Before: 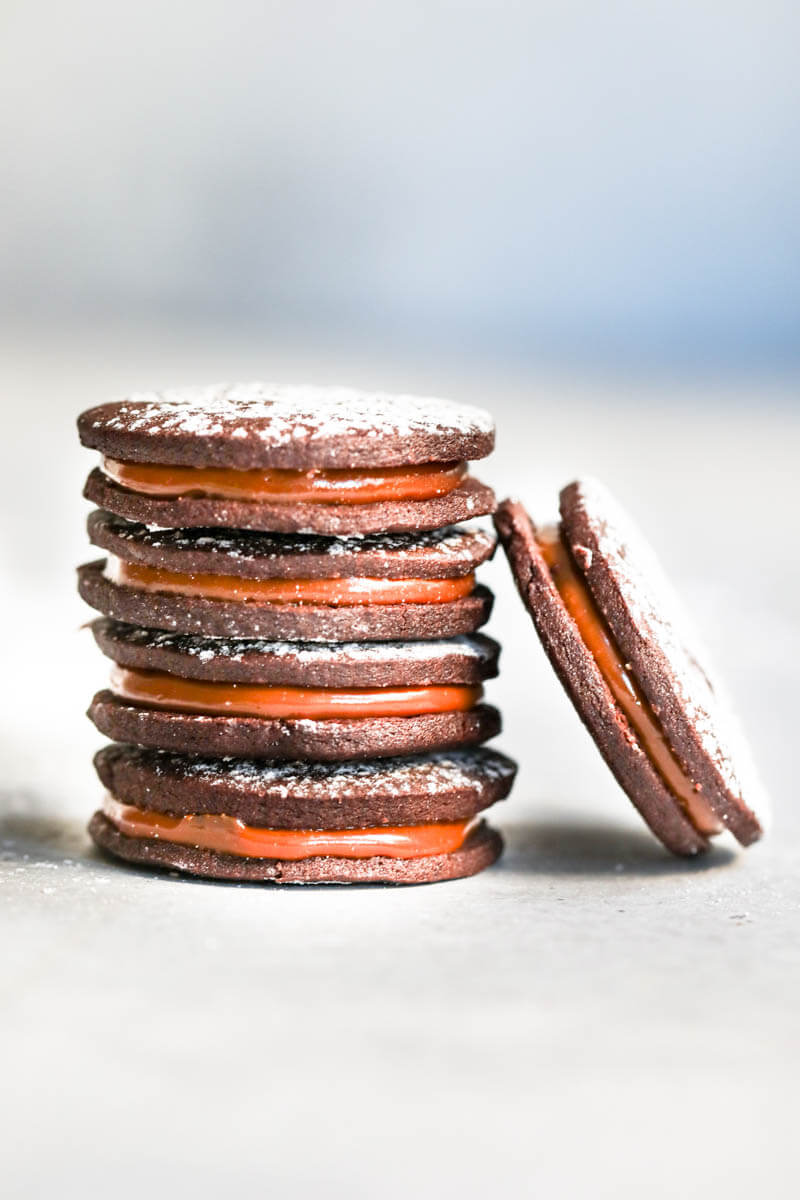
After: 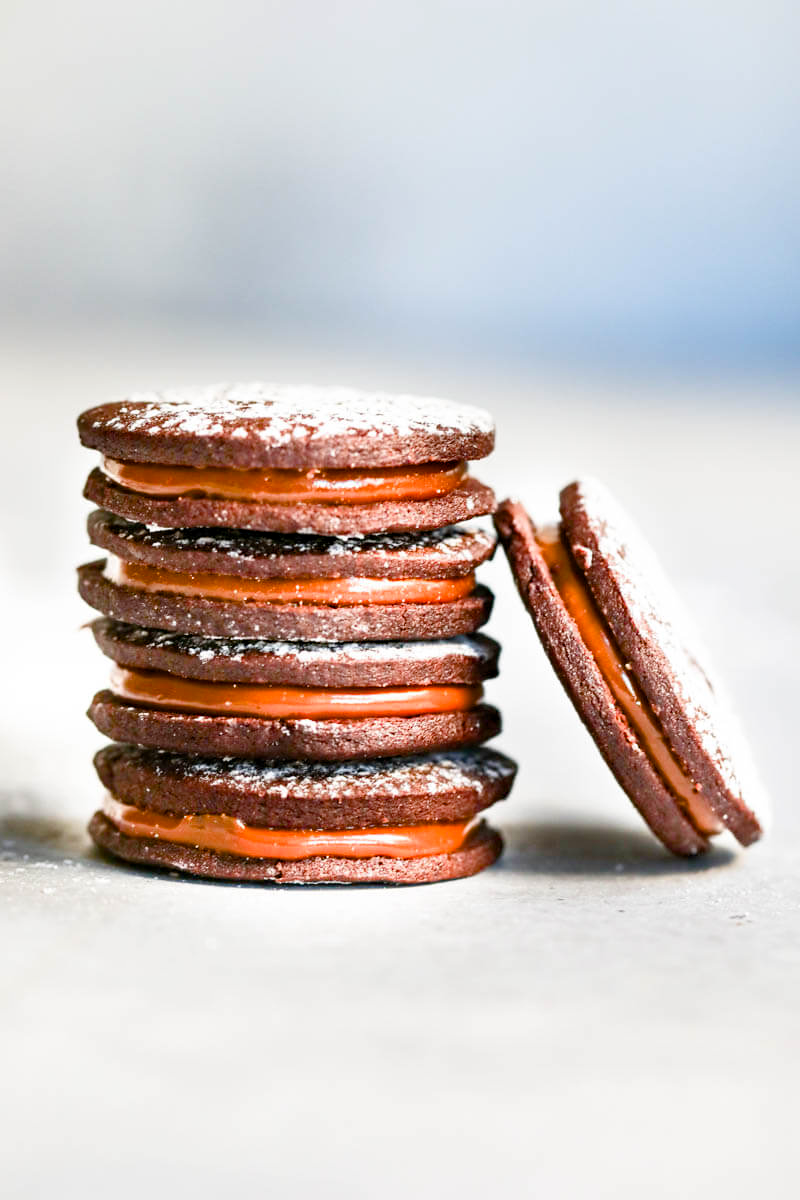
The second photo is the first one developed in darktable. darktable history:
haze removal: compatibility mode true, adaptive false
contrast brightness saturation: contrast 0.096, brightness 0.018, saturation 0.016
color balance rgb: perceptual saturation grading › global saturation 20%, perceptual saturation grading › highlights -25.136%, perceptual saturation grading › shadows 50.068%
